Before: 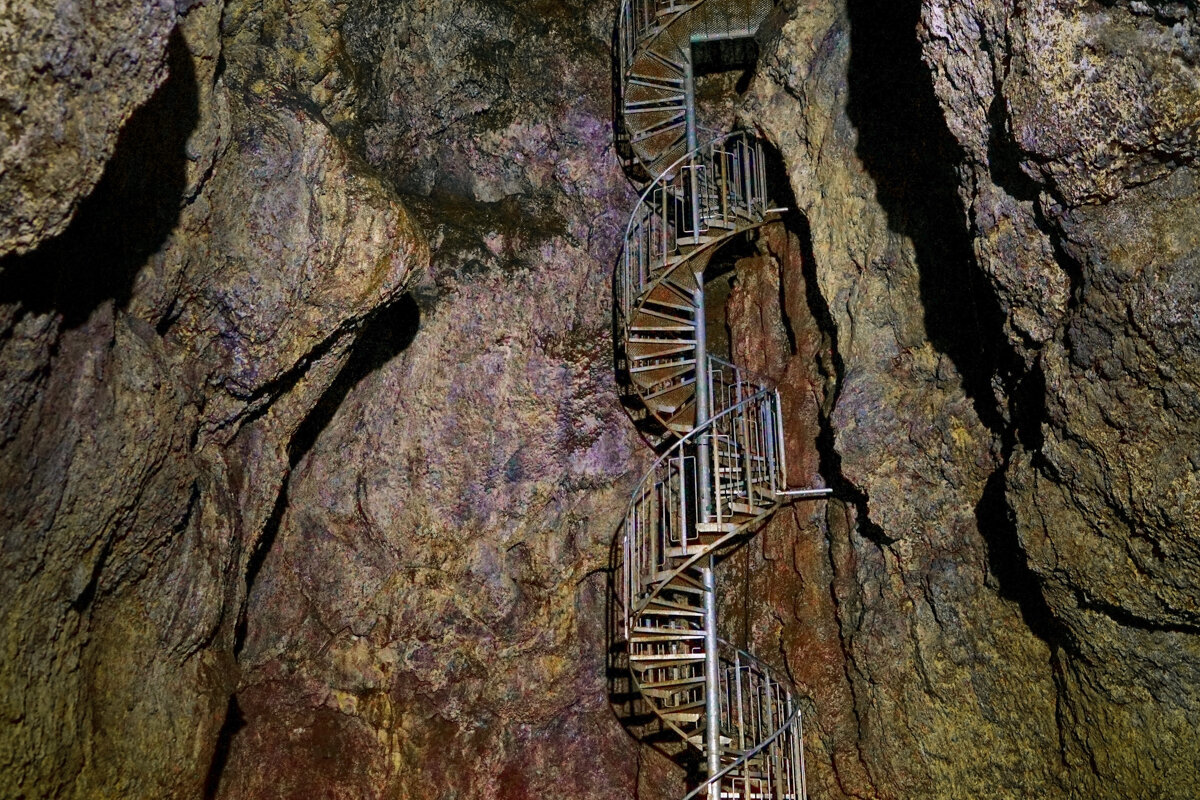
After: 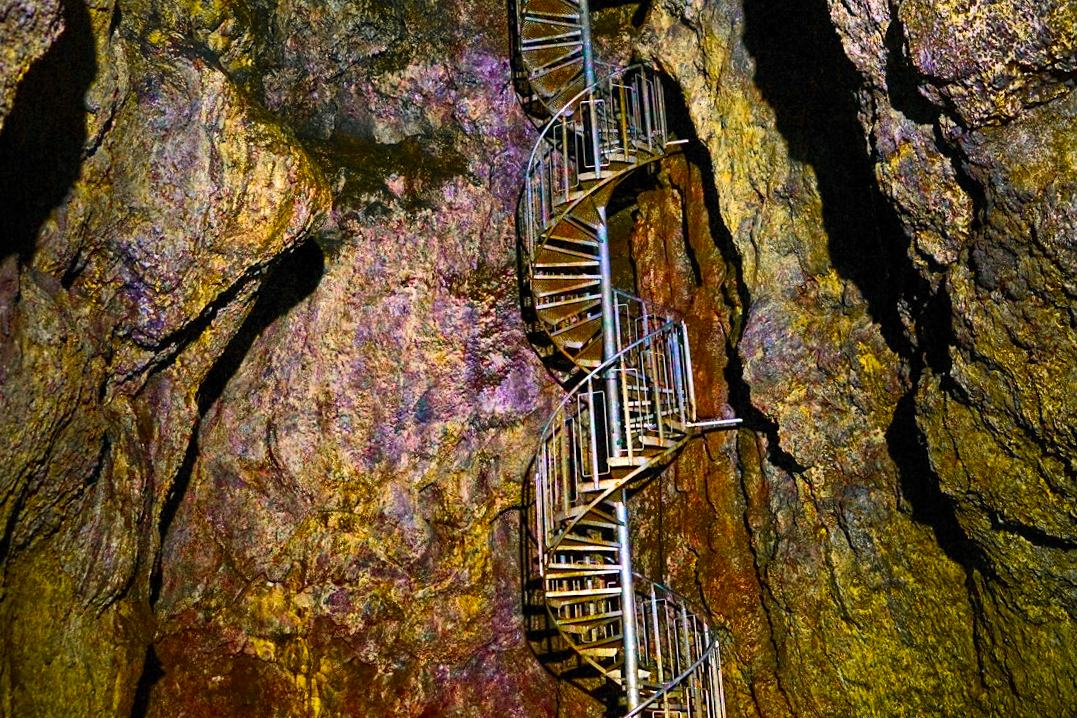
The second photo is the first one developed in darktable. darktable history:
contrast brightness saturation: contrast 0.2, brightness 0.16, saturation 0.22
crop and rotate: angle 1.96°, left 5.673%, top 5.673%
color balance rgb: linear chroma grading › global chroma 9%, perceptual saturation grading › global saturation 36%, perceptual saturation grading › shadows 35%, perceptual brilliance grading › global brilliance 15%, perceptual brilliance grading › shadows -35%, global vibrance 15%
